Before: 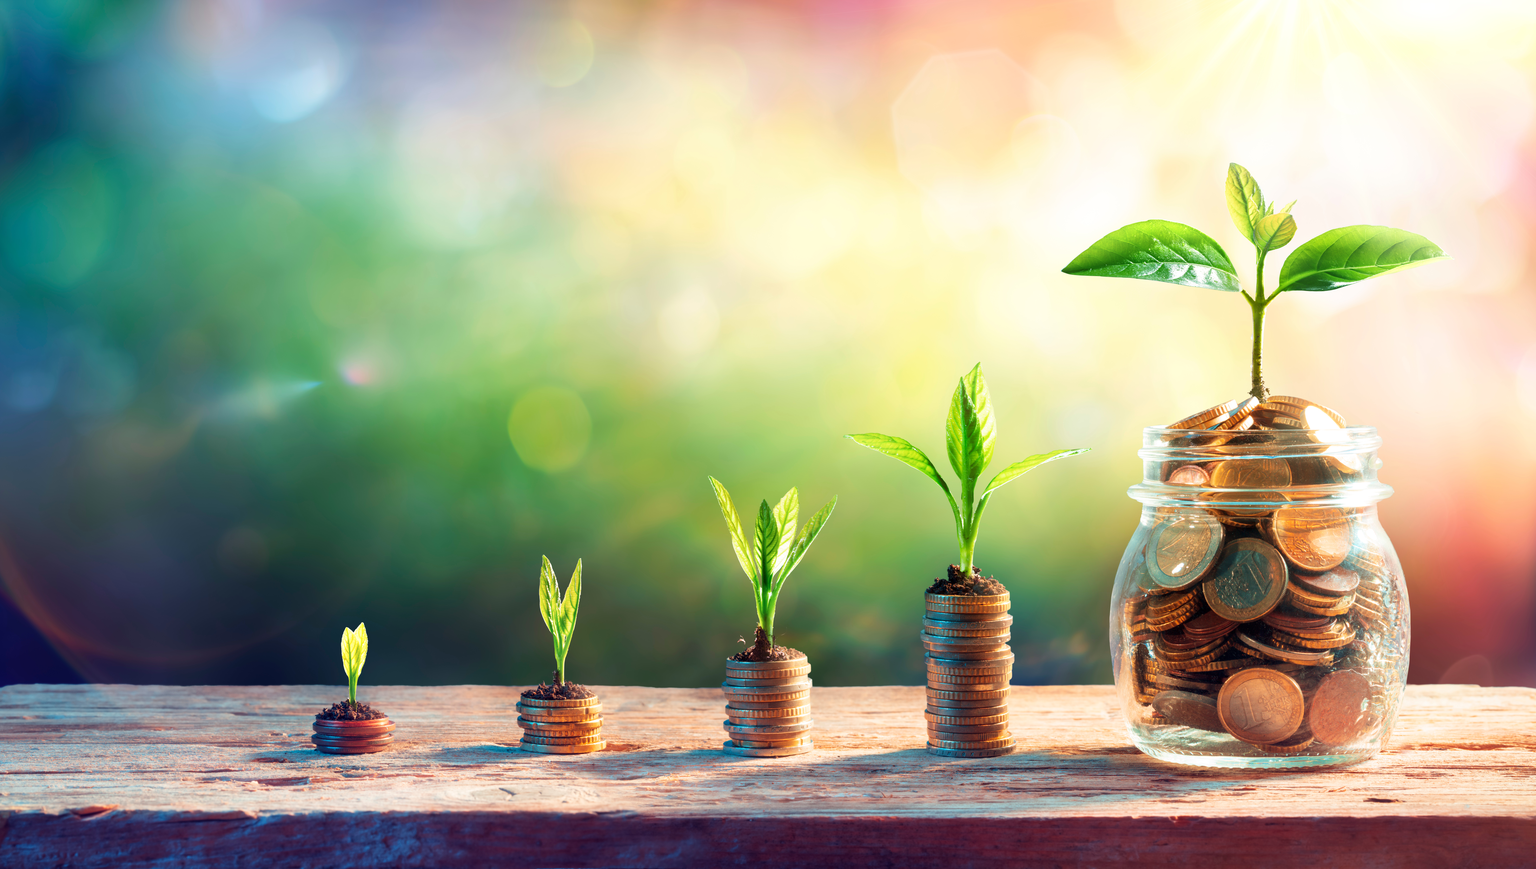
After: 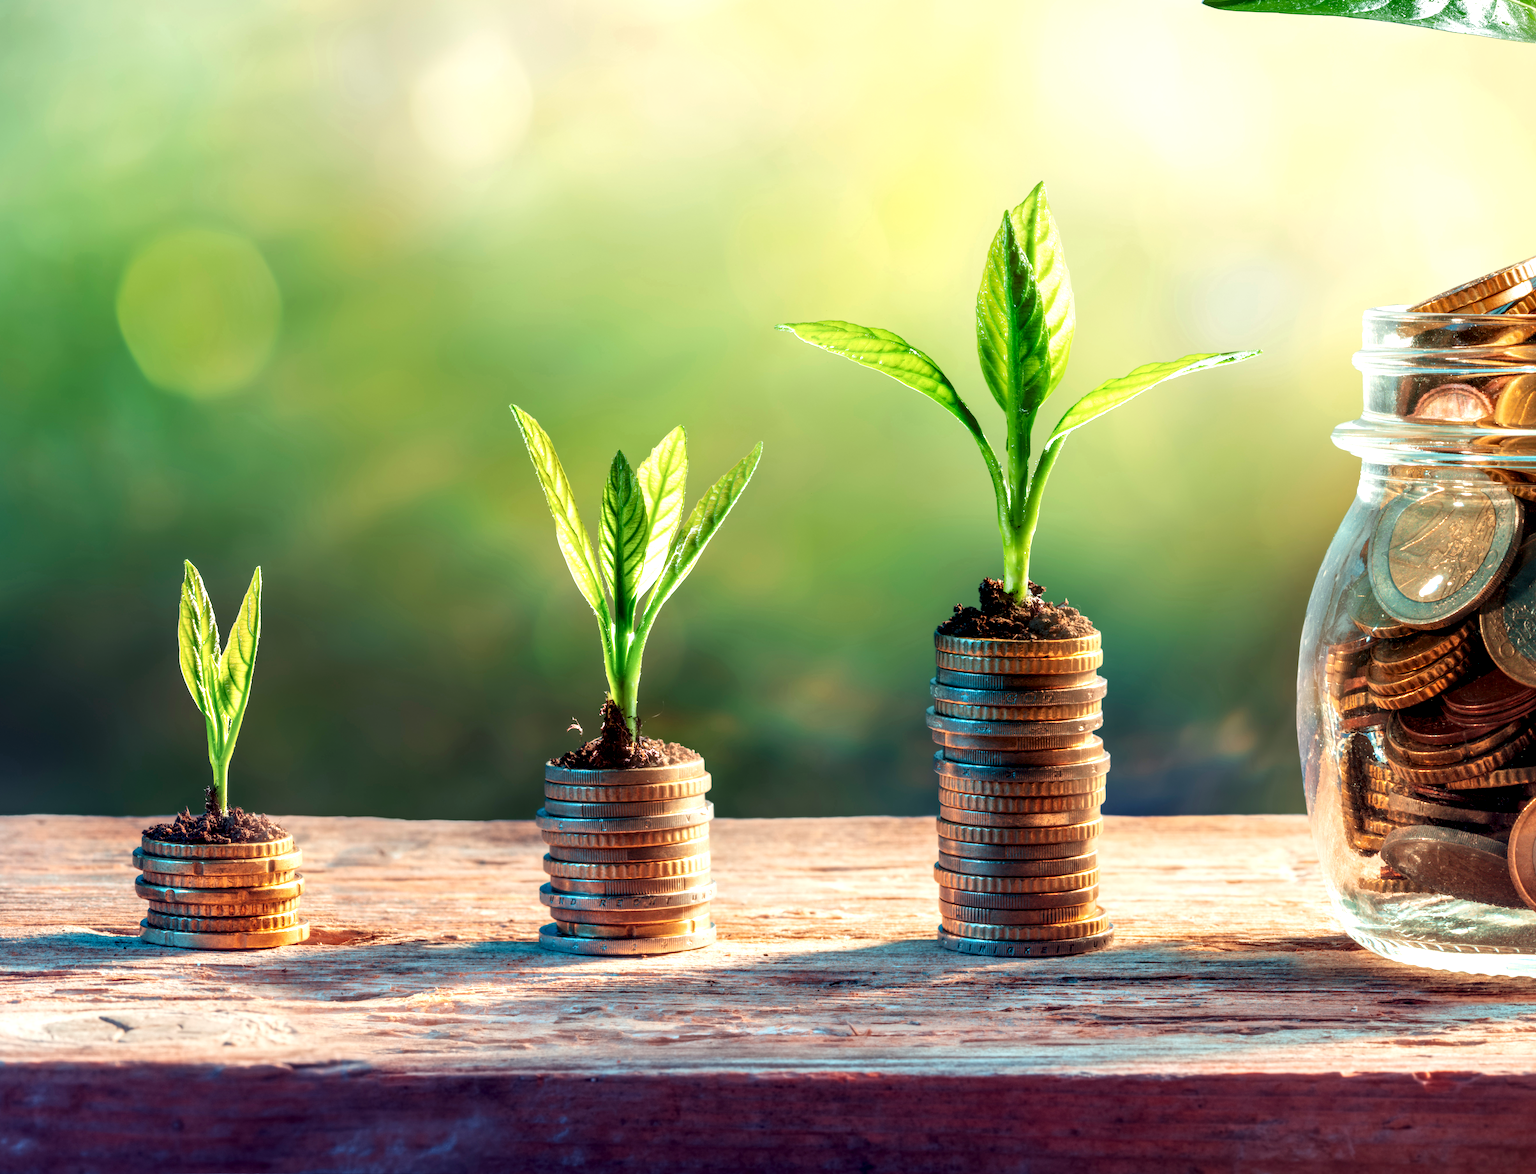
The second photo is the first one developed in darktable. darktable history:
local contrast: detail 160%
crop and rotate: left 29.202%, top 31.05%, right 19.814%
